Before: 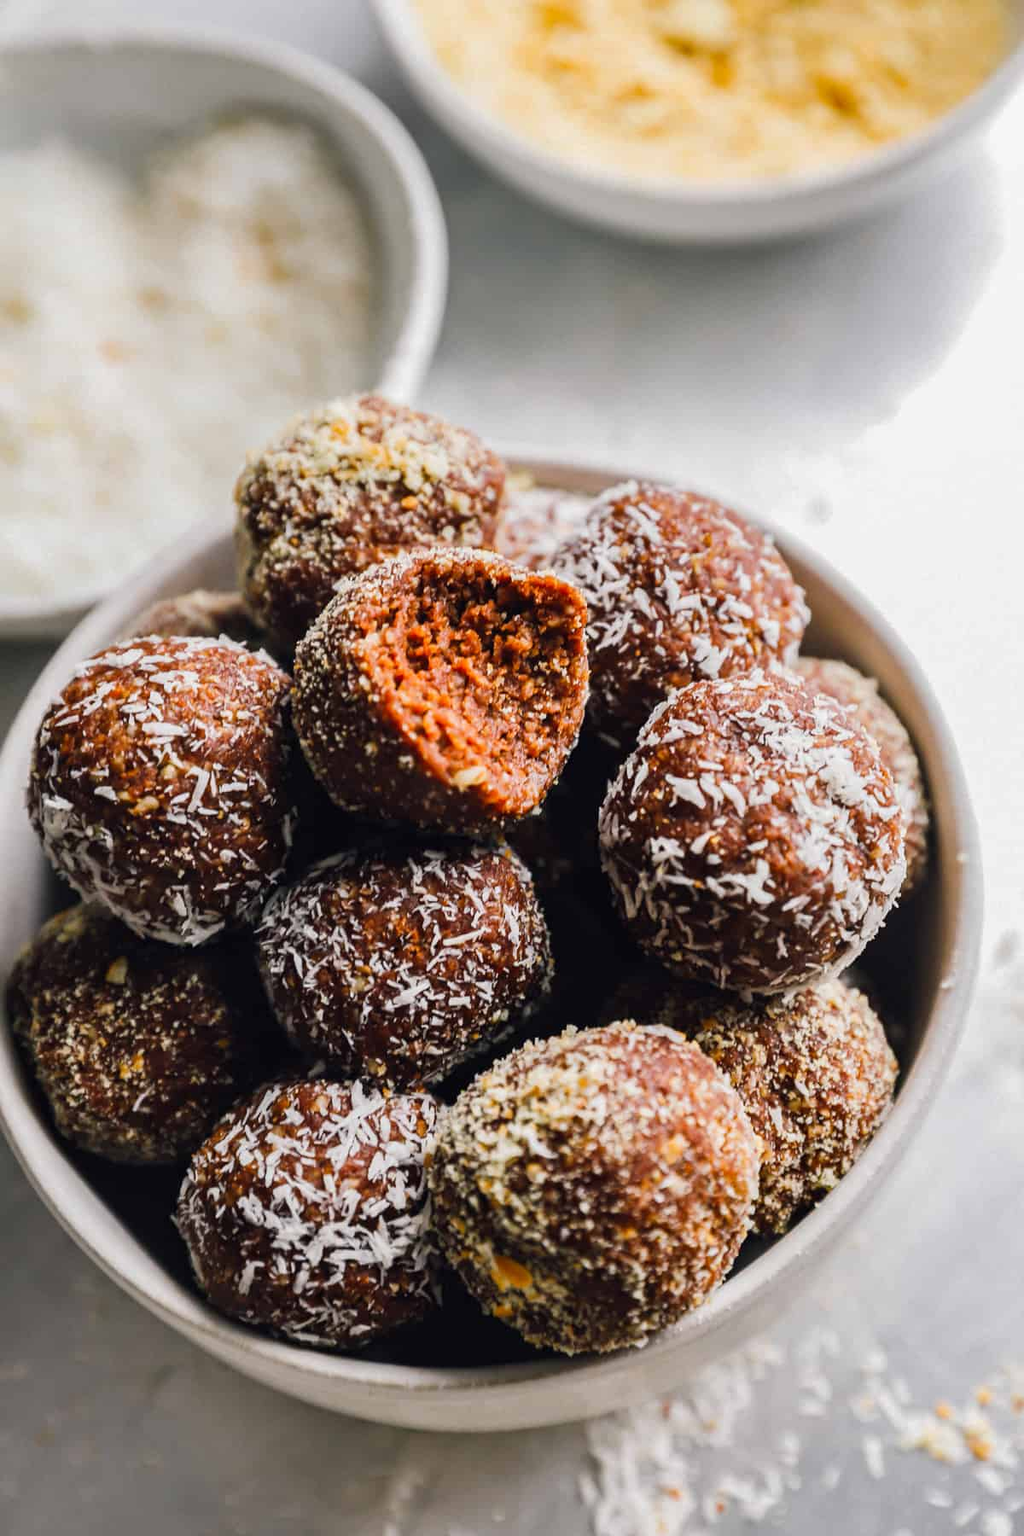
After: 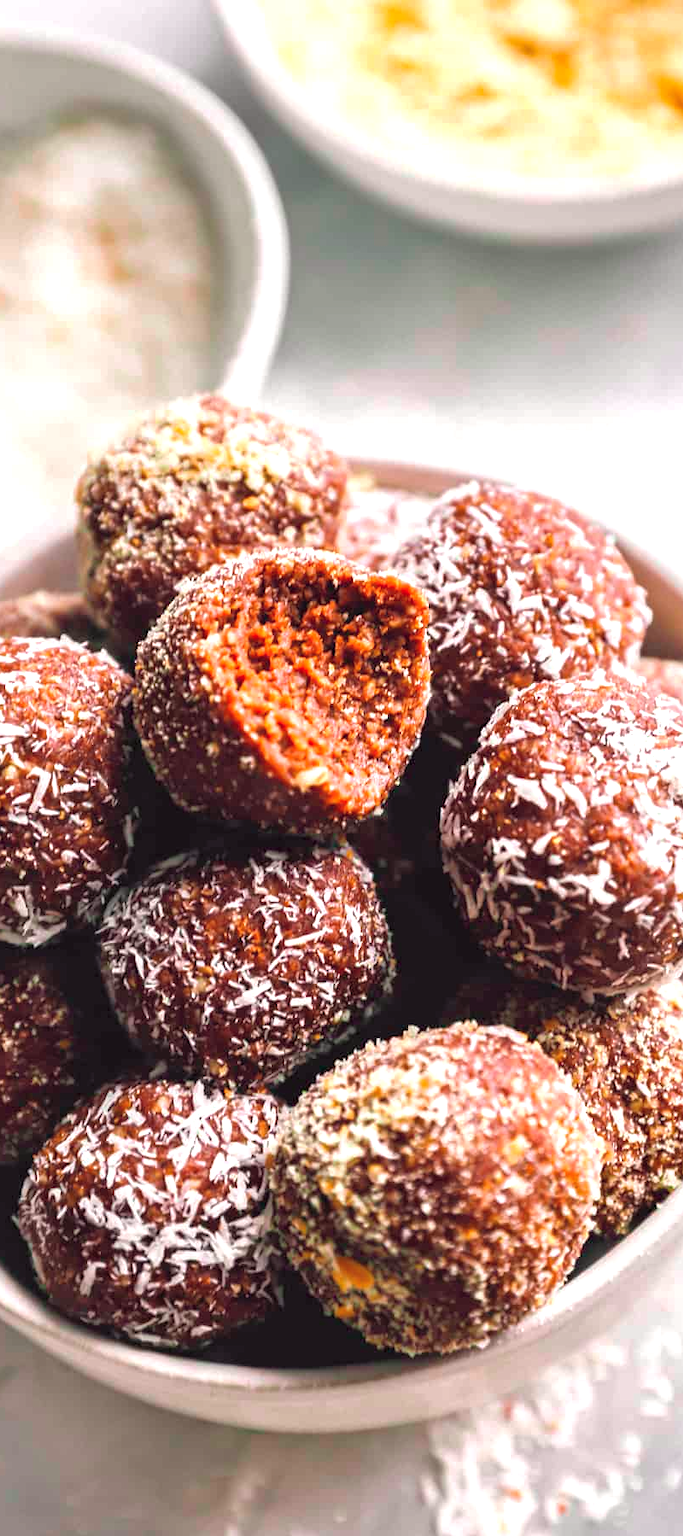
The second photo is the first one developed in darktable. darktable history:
tone curve: curves: ch0 [(0, 0) (0.045, 0.074) (0.883, 0.858) (1, 1)]; ch1 [(0, 0) (0.149, 0.074) (0.379, 0.327) (0.427, 0.401) (0.489, 0.479) (0.505, 0.515) (0.537, 0.573) (0.563, 0.599) (1, 1)]; ch2 [(0, 0) (0.307, 0.298) (0.388, 0.375) (0.443, 0.456) (0.485, 0.492) (1, 1)], color space Lab, independent channels, preserve colors none
crop and rotate: left 15.565%, right 17.737%
exposure: black level correction 0, exposure 0.7 EV, compensate exposure bias true, compensate highlight preservation false
